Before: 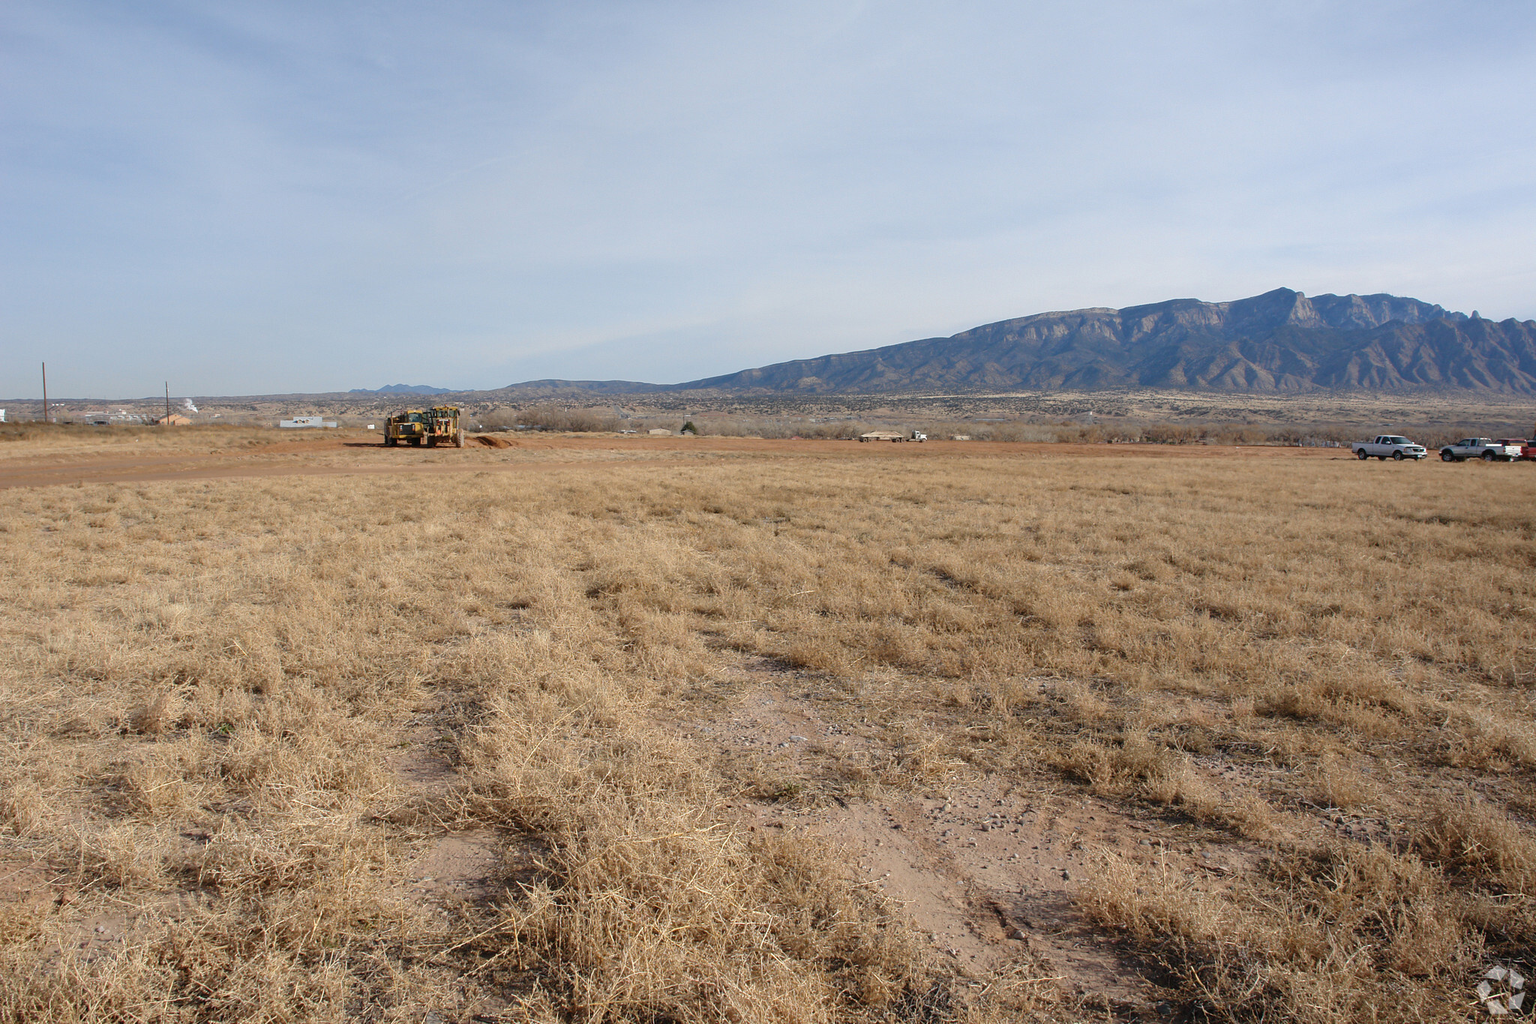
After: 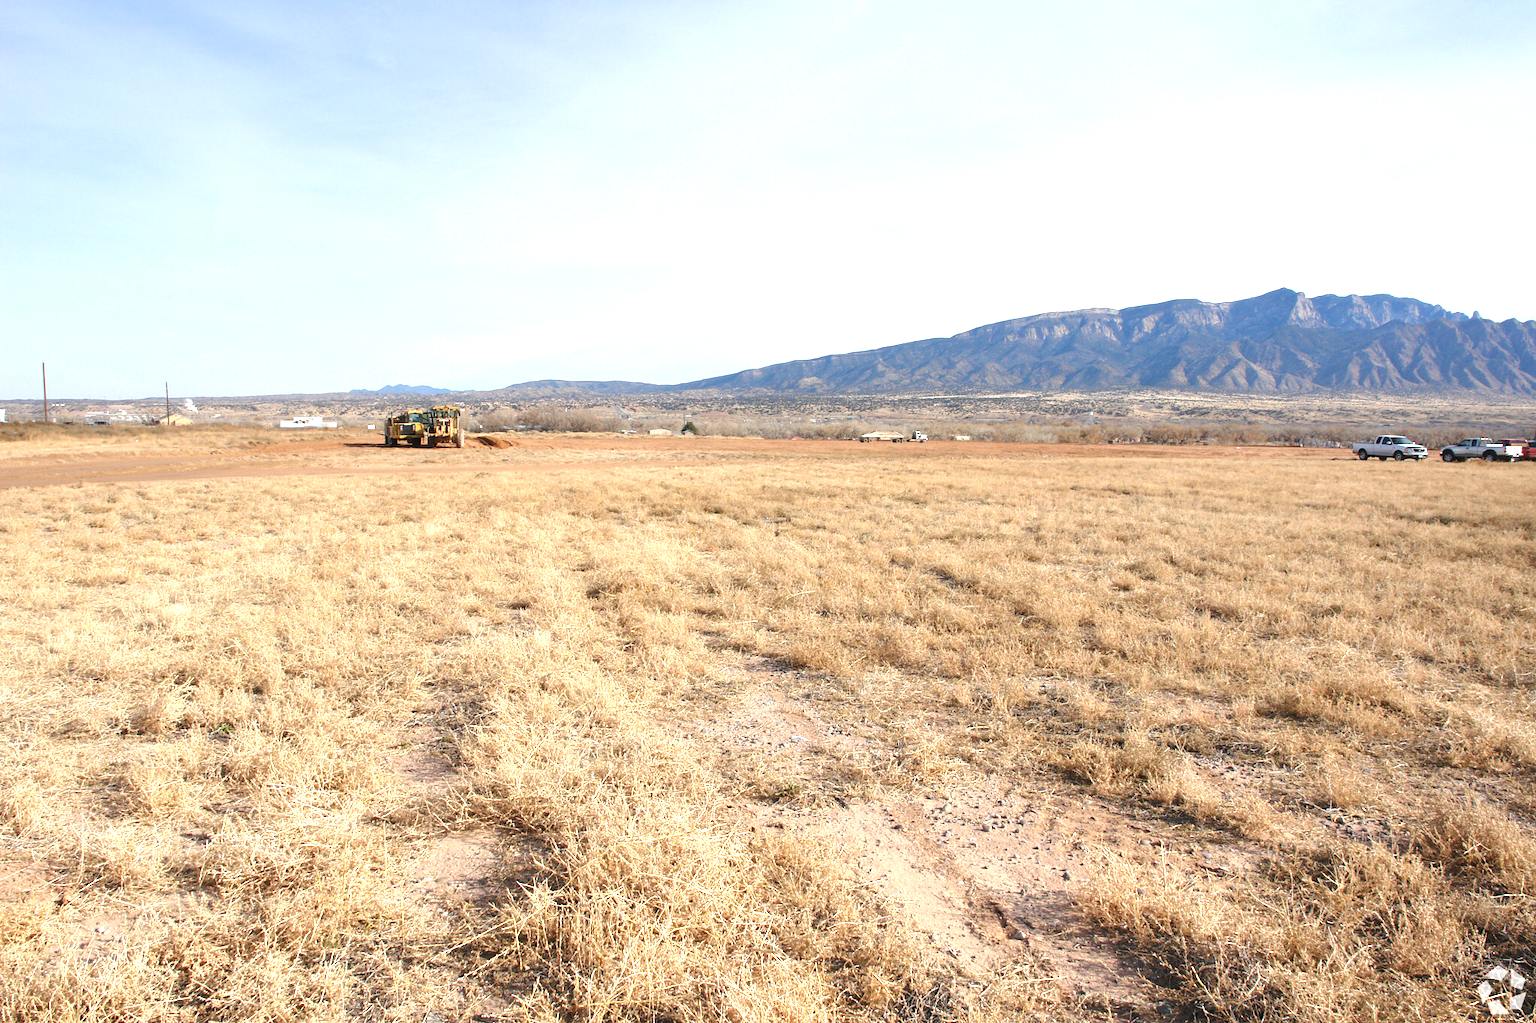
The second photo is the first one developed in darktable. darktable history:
exposure: black level correction 0, exposure 1.45 EV, compensate exposure bias true, compensate highlight preservation false
graduated density: on, module defaults
